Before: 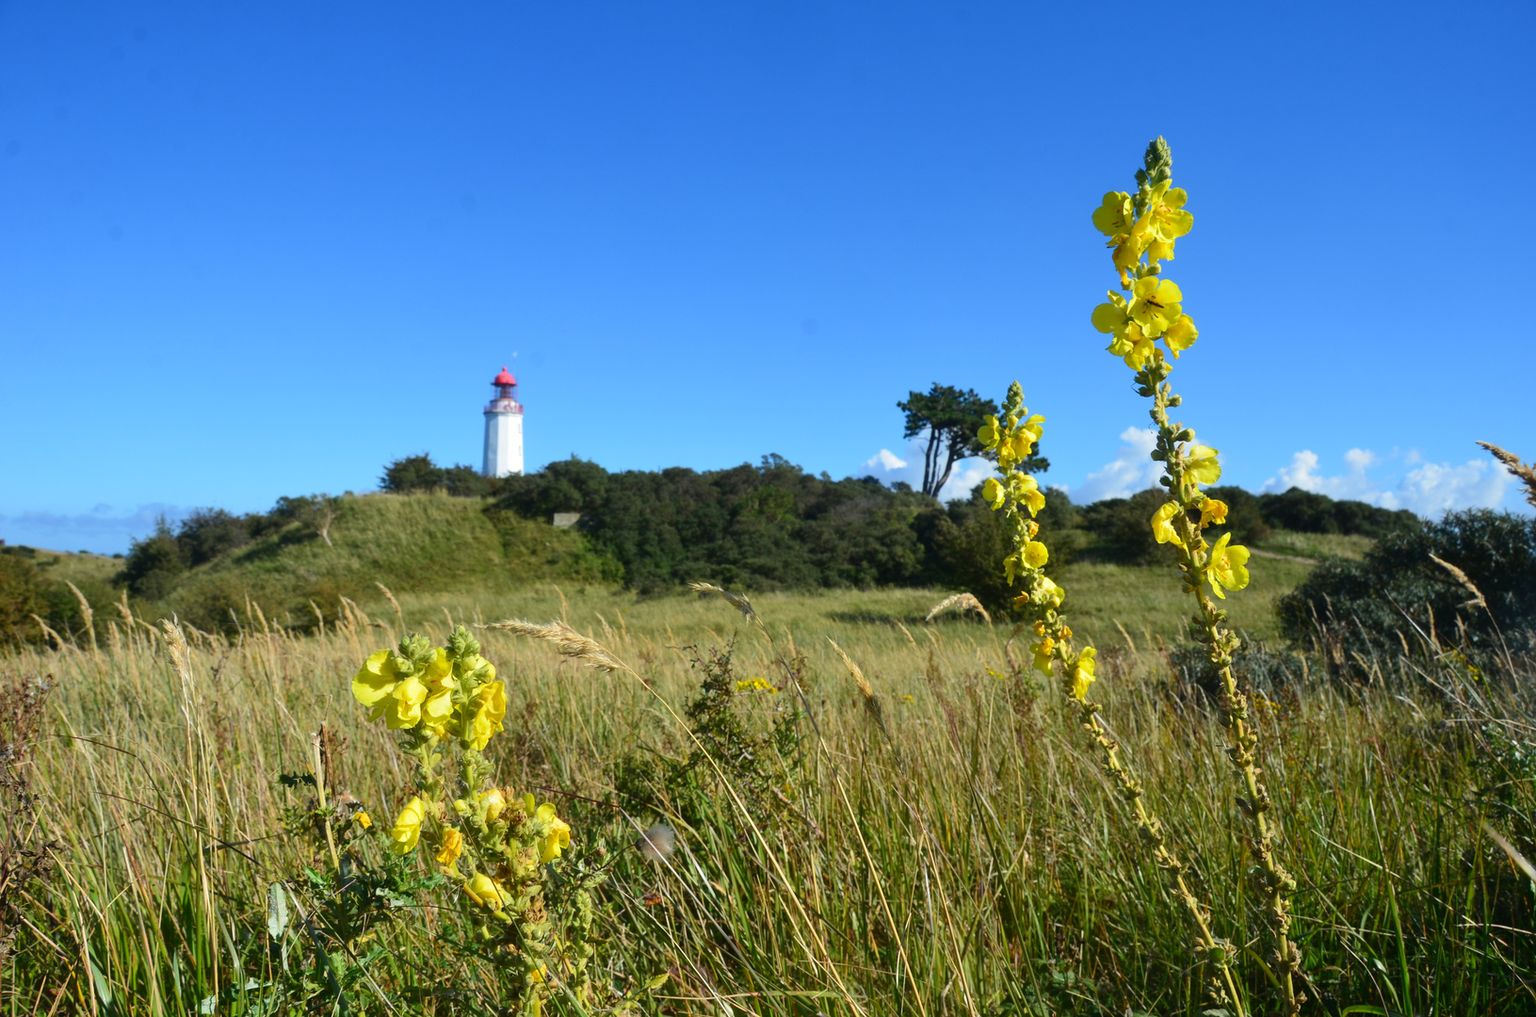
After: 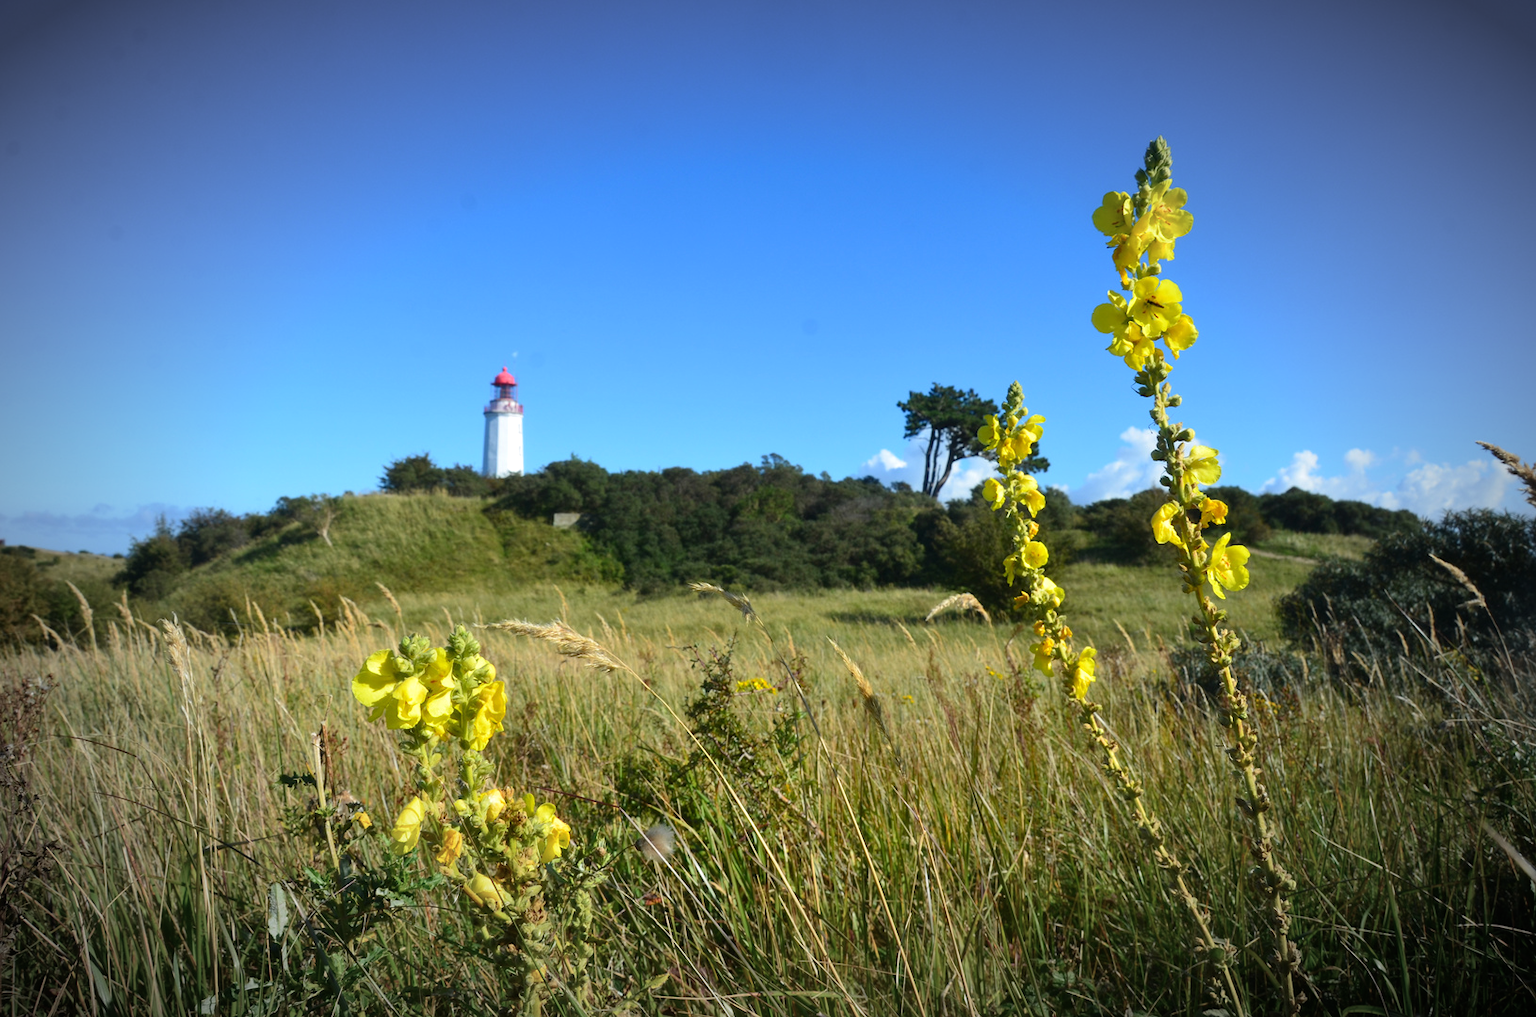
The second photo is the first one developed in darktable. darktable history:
exposure: exposure 0.128 EV, compensate highlight preservation false
vignetting: fall-off start 67.5%, fall-off radius 67.23%, brightness -0.813, automatic ratio true
rotate and perspective: automatic cropping off
